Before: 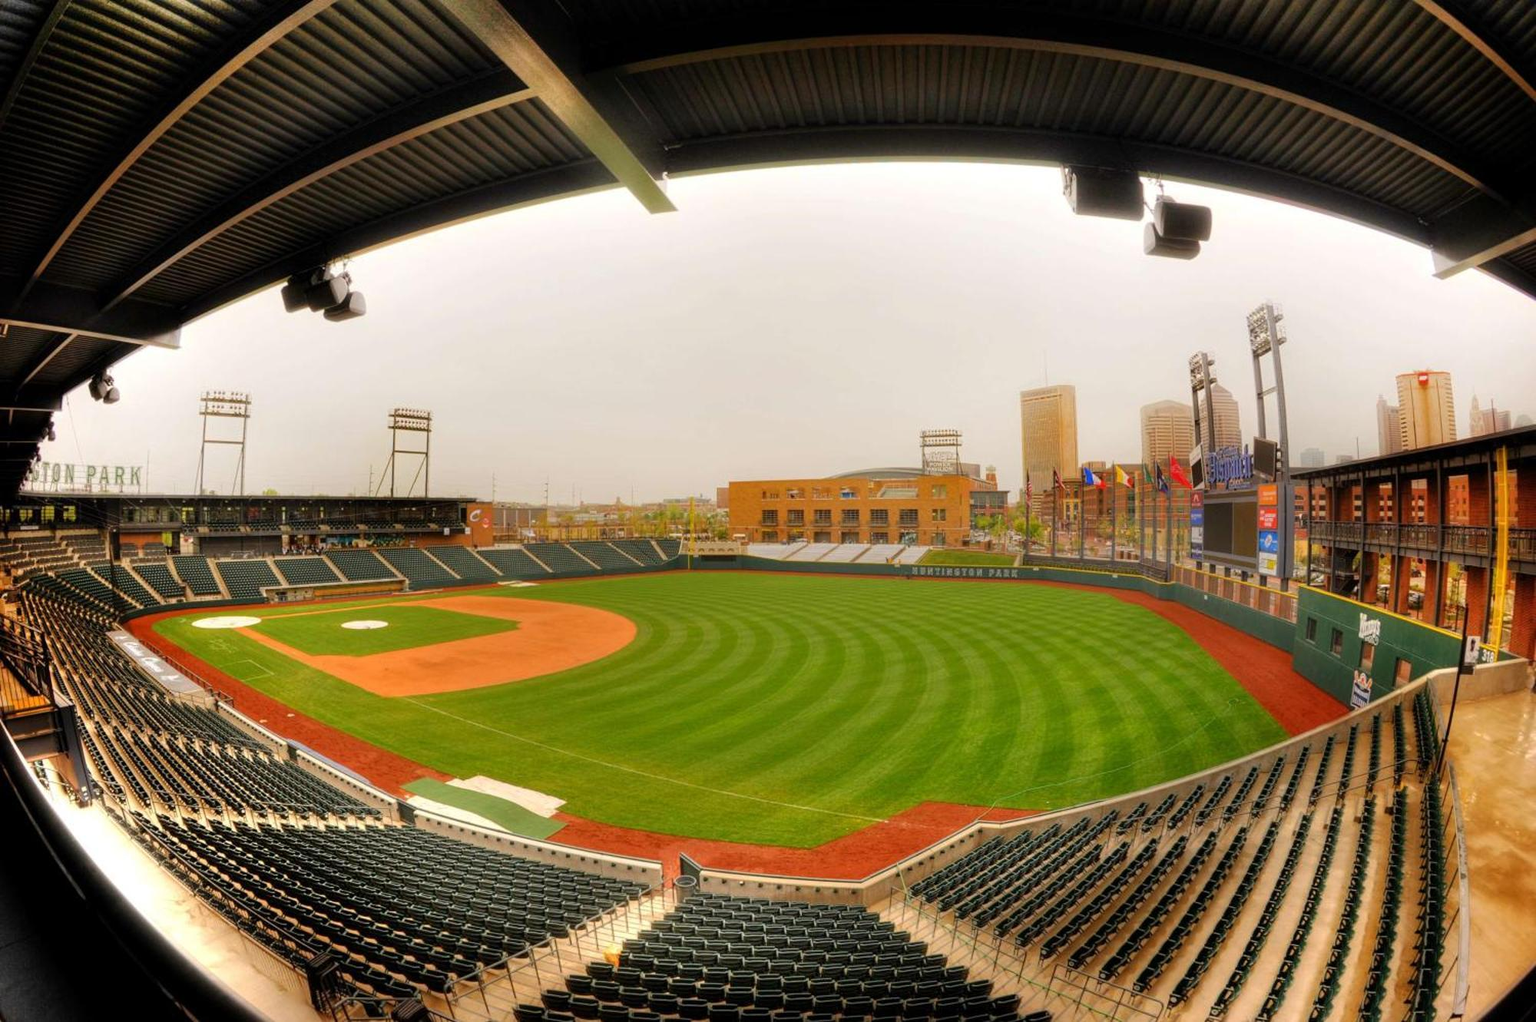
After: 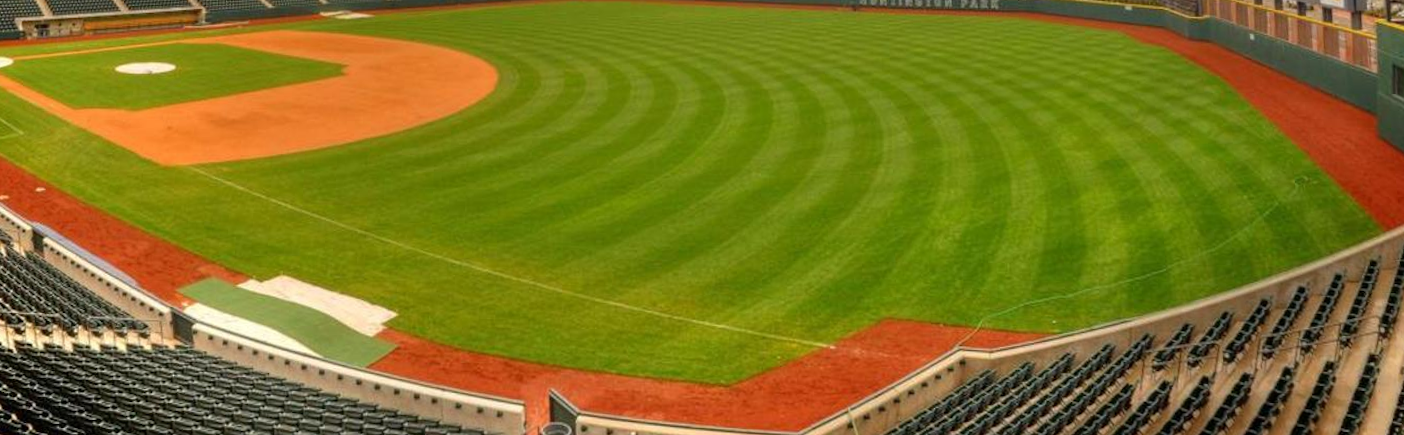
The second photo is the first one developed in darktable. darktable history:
crop: left 18.091%, top 51.13%, right 17.525%, bottom 16.85%
rotate and perspective: rotation 0.128°, lens shift (vertical) -0.181, lens shift (horizontal) -0.044, shear 0.001, automatic cropping off
